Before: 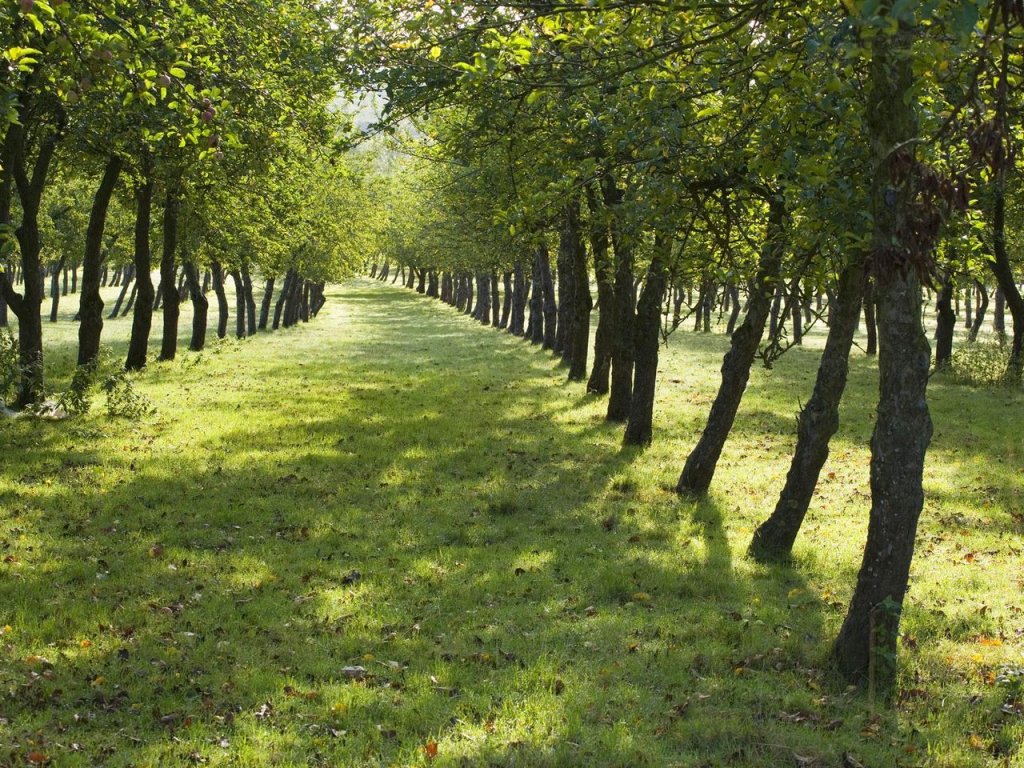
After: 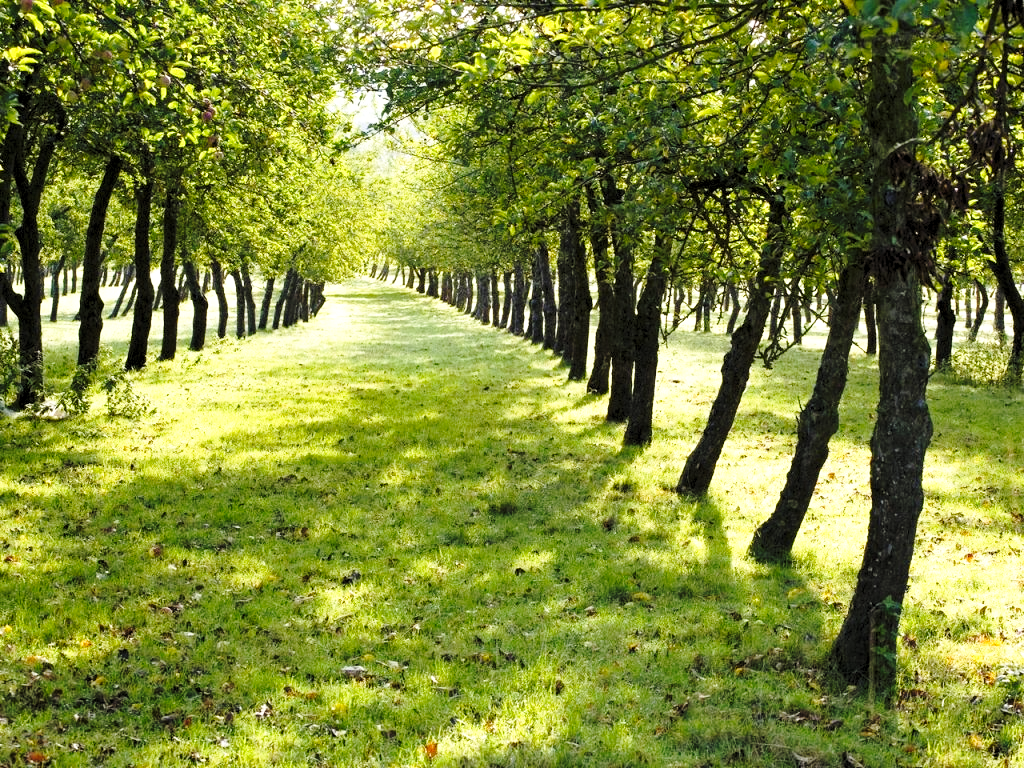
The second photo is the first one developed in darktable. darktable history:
levels: levels [0.073, 0.497, 0.972]
base curve: curves: ch0 [(0, 0) (0.036, 0.037) (0.121, 0.228) (0.46, 0.76) (0.859, 0.983) (1, 1)], preserve colors none
